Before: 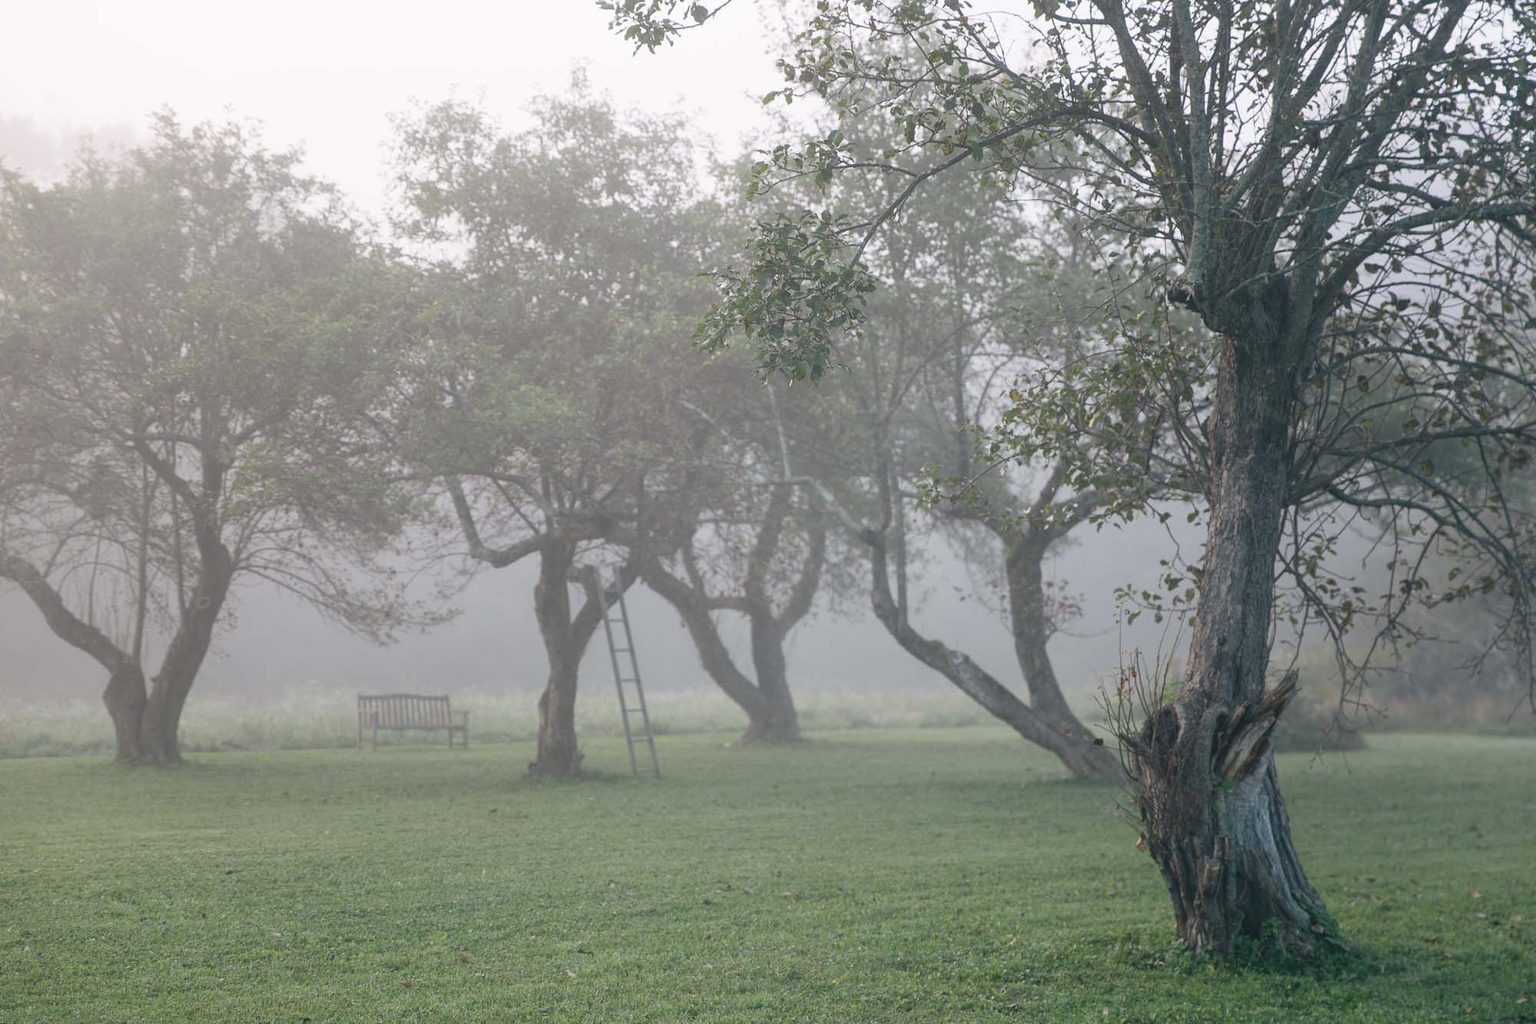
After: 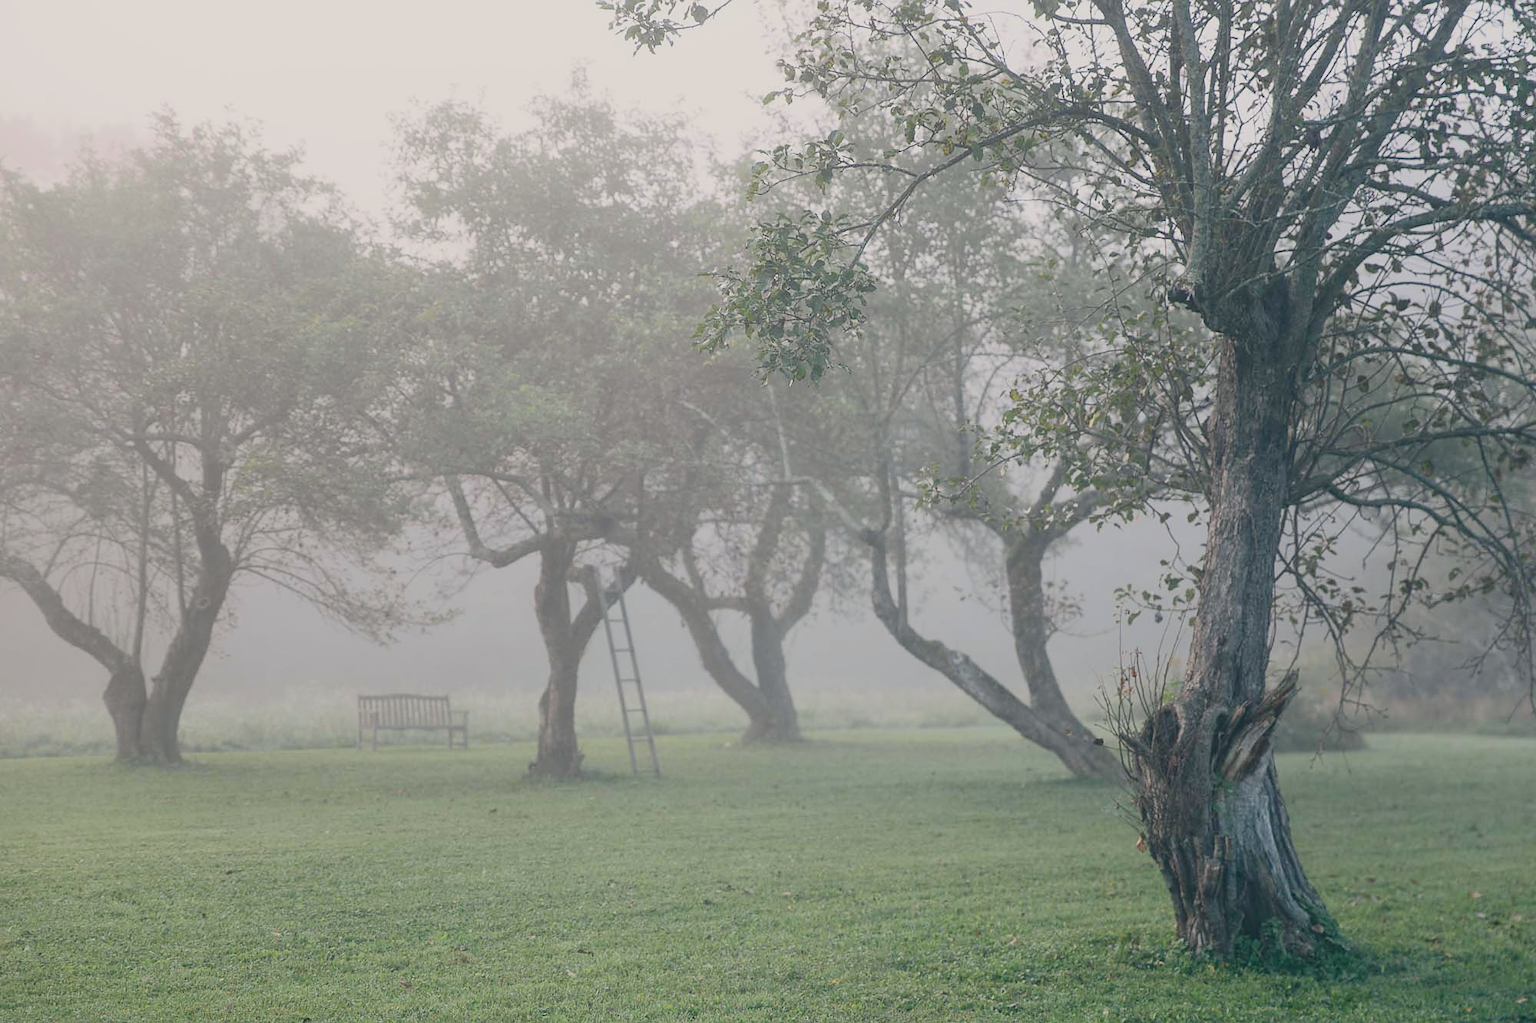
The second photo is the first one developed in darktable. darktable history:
color correction: highlights a* 2.81, highlights b* 5, shadows a* -1.6, shadows b* -4.93, saturation 0.768
color balance rgb: perceptual saturation grading › global saturation 3.433%, global vibrance 24.386%, contrast -25.253%
tone curve: curves: ch0 [(0, 0.01) (0.037, 0.032) (0.131, 0.108) (0.275, 0.256) (0.483, 0.512) (0.61, 0.665) (0.696, 0.742) (0.792, 0.819) (0.911, 0.925) (0.997, 0.995)]; ch1 [(0, 0) (0.308, 0.29) (0.425, 0.411) (0.492, 0.488) (0.507, 0.503) (0.53, 0.532) (0.573, 0.586) (0.683, 0.702) (0.746, 0.77) (1, 1)]; ch2 [(0, 0) (0.246, 0.233) (0.36, 0.352) (0.415, 0.415) (0.485, 0.487) (0.502, 0.504) (0.525, 0.518) (0.539, 0.539) (0.587, 0.594) (0.636, 0.652) (0.711, 0.729) (0.845, 0.855) (0.998, 0.977)], color space Lab, independent channels, preserve colors none
sharpen: radius 1.032, threshold 0.897
exposure: black level correction -0.001, exposure 0.08 EV, compensate highlight preservation false
